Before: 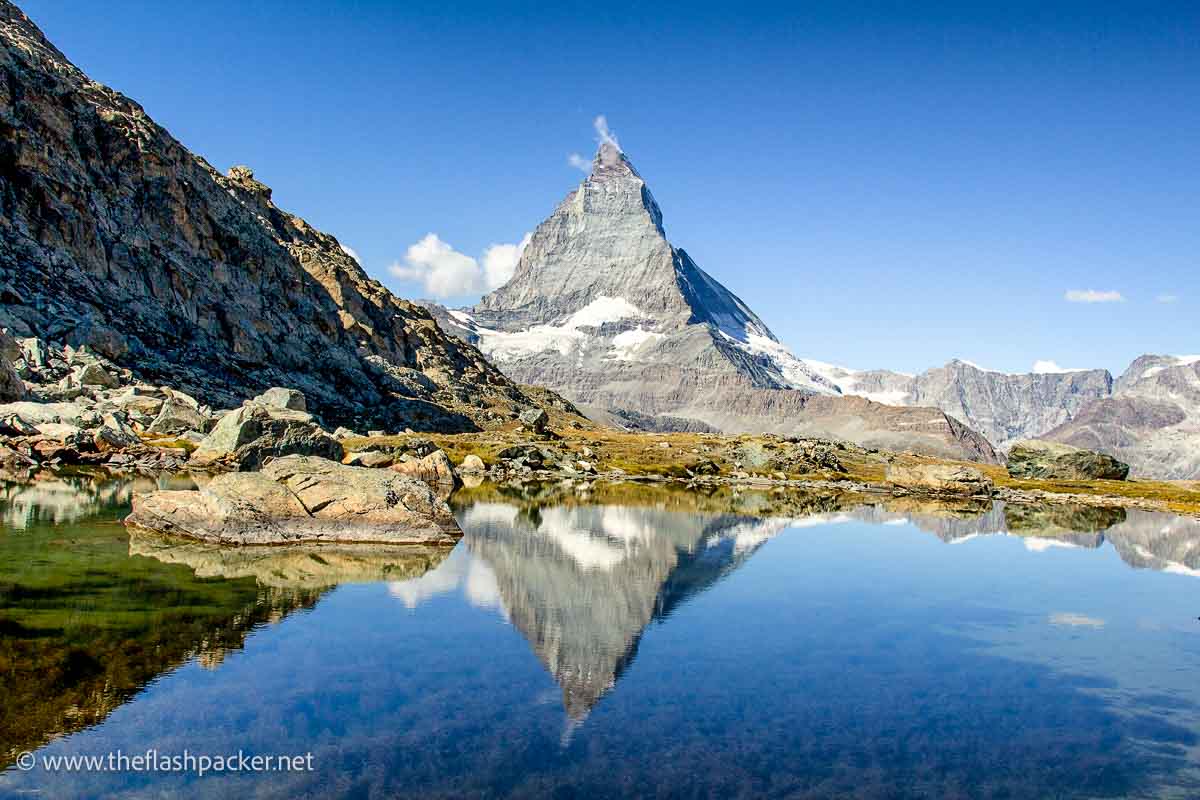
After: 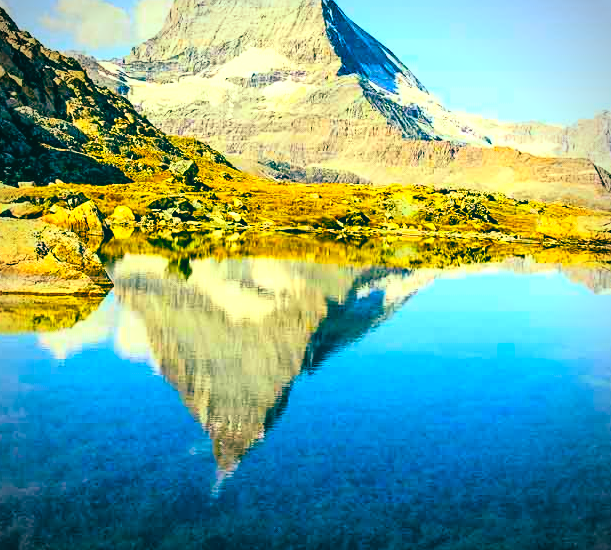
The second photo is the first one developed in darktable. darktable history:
crop and rotate: left 29.237%, top 31.152%, right 19.807%
color balance: lift [1.005, 0.99, 1.007, 1.01], gamma [1, 1.034, 1.032, 0.966], gain [0.873, 1.055, 1.067, 0.933]
rgb levels: mode RGB, independent channels, levels [[0, 0.474, 1], [0, 0.5, 1], [0, 0.5, 1]]
color balance rgb: linear chroma grading › global chroma 9%, perceptual saturation grading › global saturation 36%, perceptual saturation grading › shadows 35%, perceptual brilliance grading › global brilliance 21.21%, perceptual brilliance grading › shadows -35%, global vibrance 21.21%
exposure: compensate highlight preservation false
contrast brightness saturation: contrast 0.24, brightness 0.26, saturation 0.39
vignetting: on, module defaults
